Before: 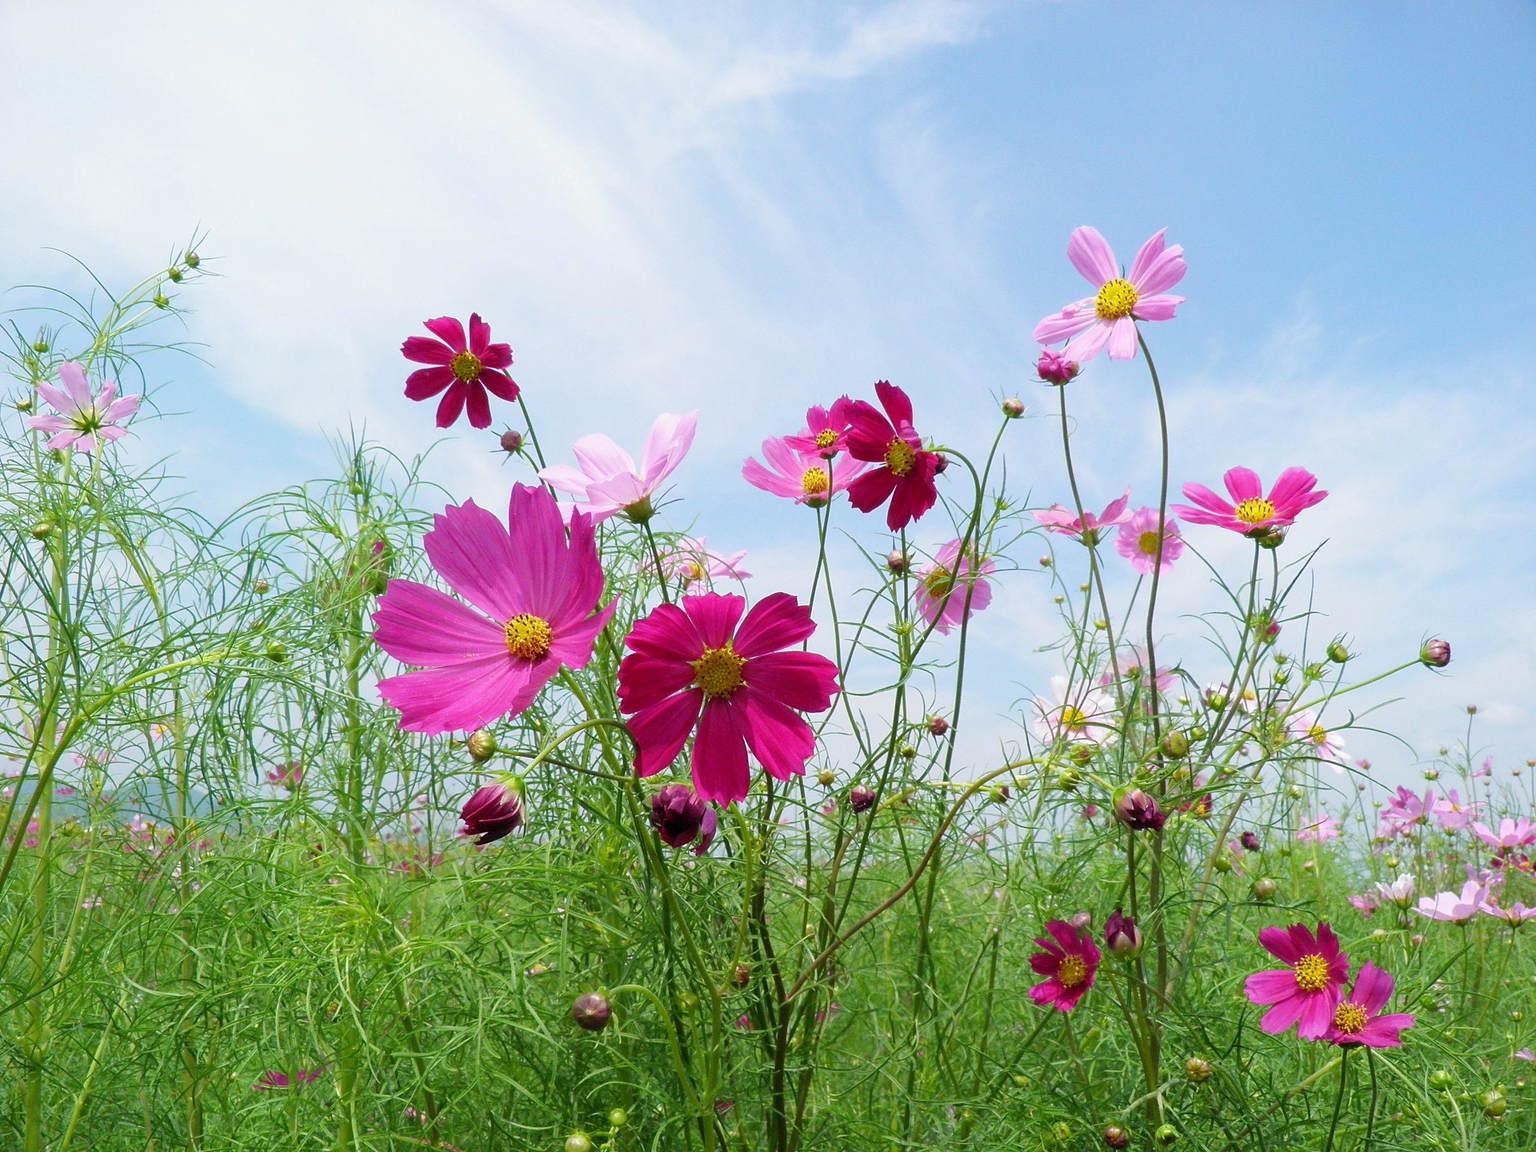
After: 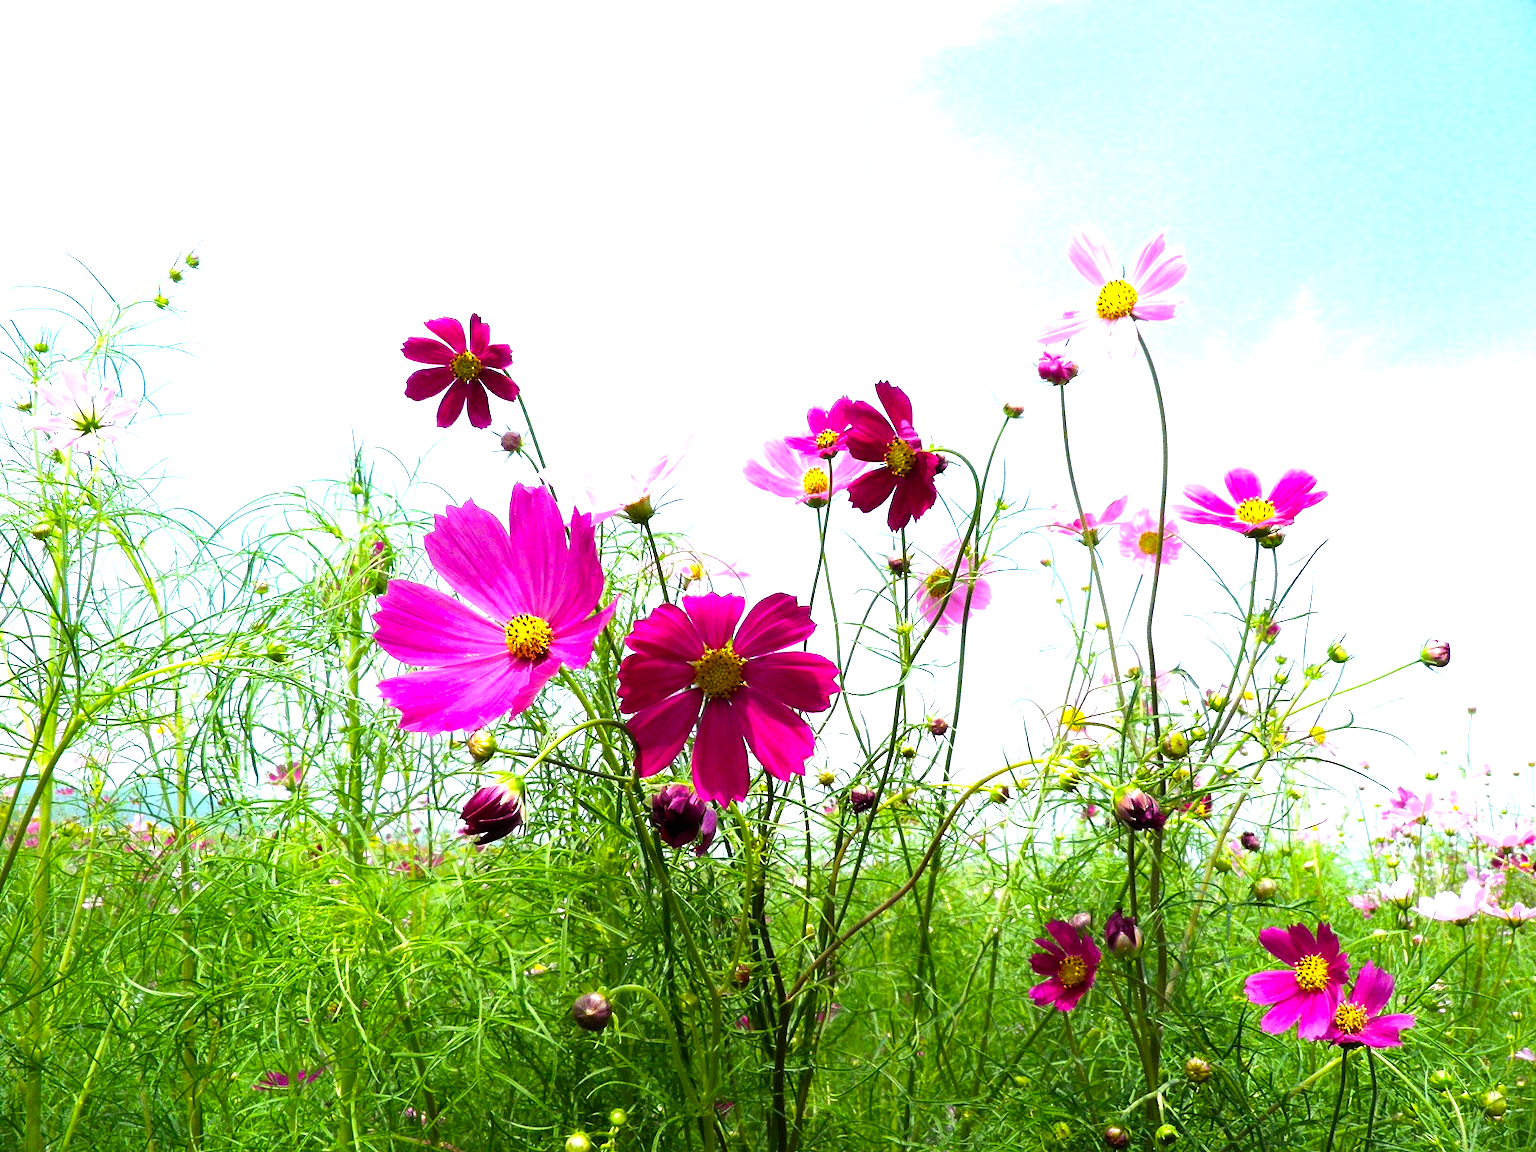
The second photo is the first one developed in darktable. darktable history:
color balance rgb: highlights gain › luminance 17.619%, perceptual saturation grading › global saturation 25.227%, perceptual brilliance grading › global brilliance 15.093%, perceptual brilliance grading › shadows -34.767%
tone equalizer: -8 EV -0.728 EV, -7 EV -0.72 EV, -6 EV -0.582 EV, -5 EV -0.42 EV, -3 EV 0.368 EV, -2 EV 0.6 EV, -1 EV 0.687 EV, +0 EV 0.769 EV, smoothing diameter 2.18%, edges refinement/feathering 16.59, mask exposure compensation -1.57 EV, filter diffusion 5
